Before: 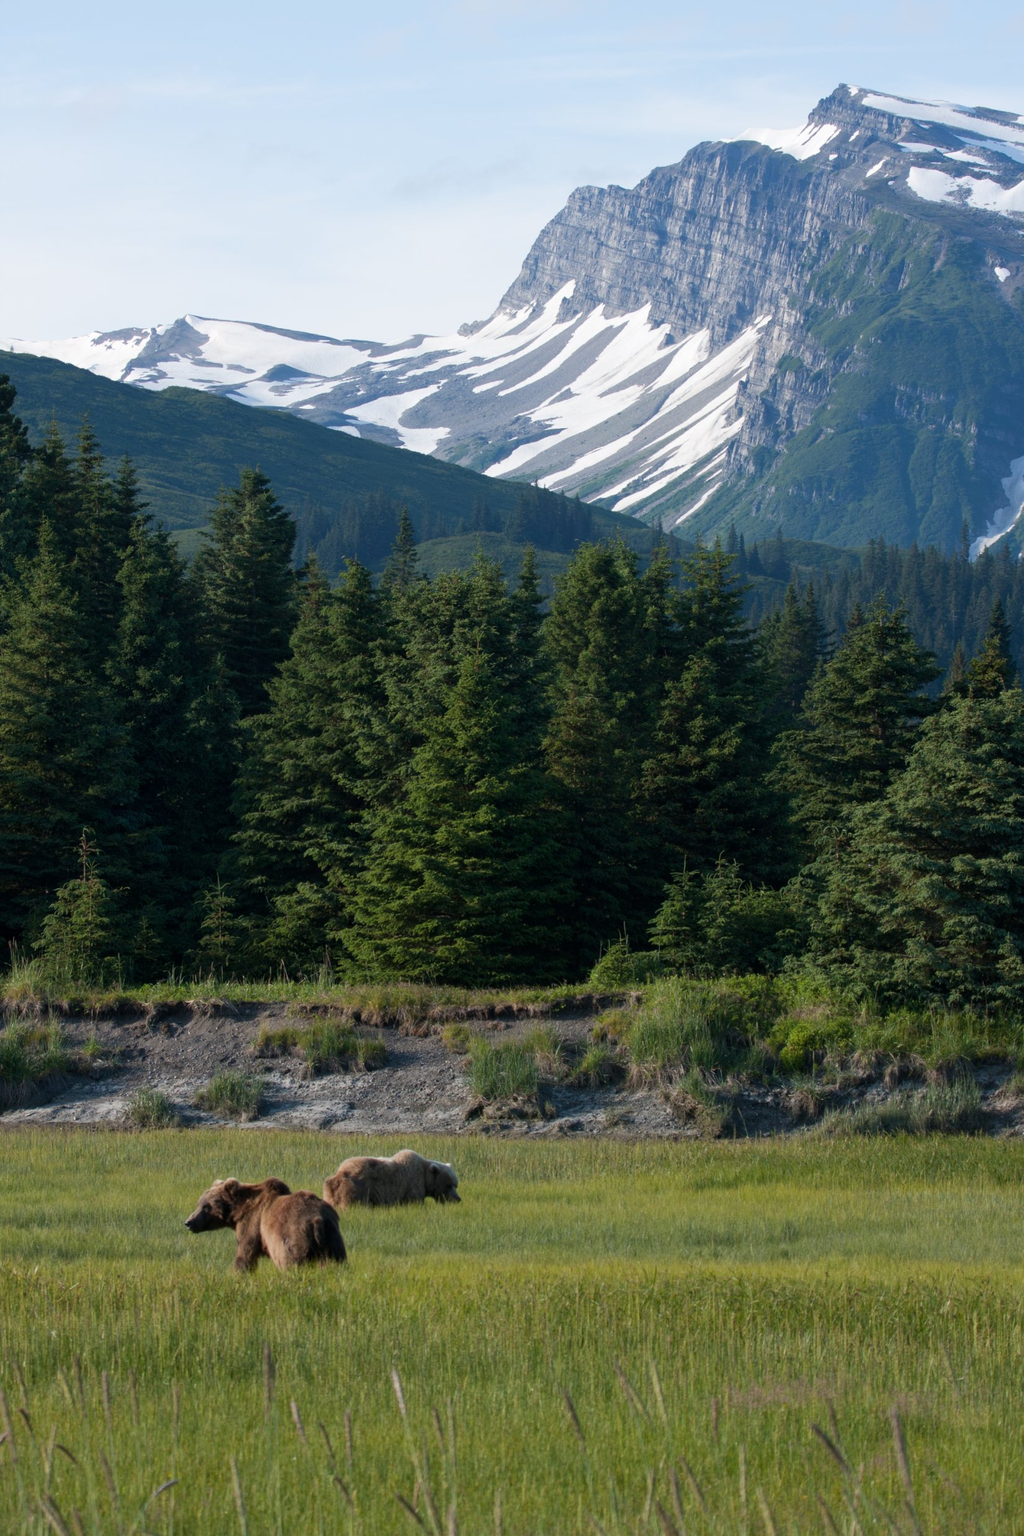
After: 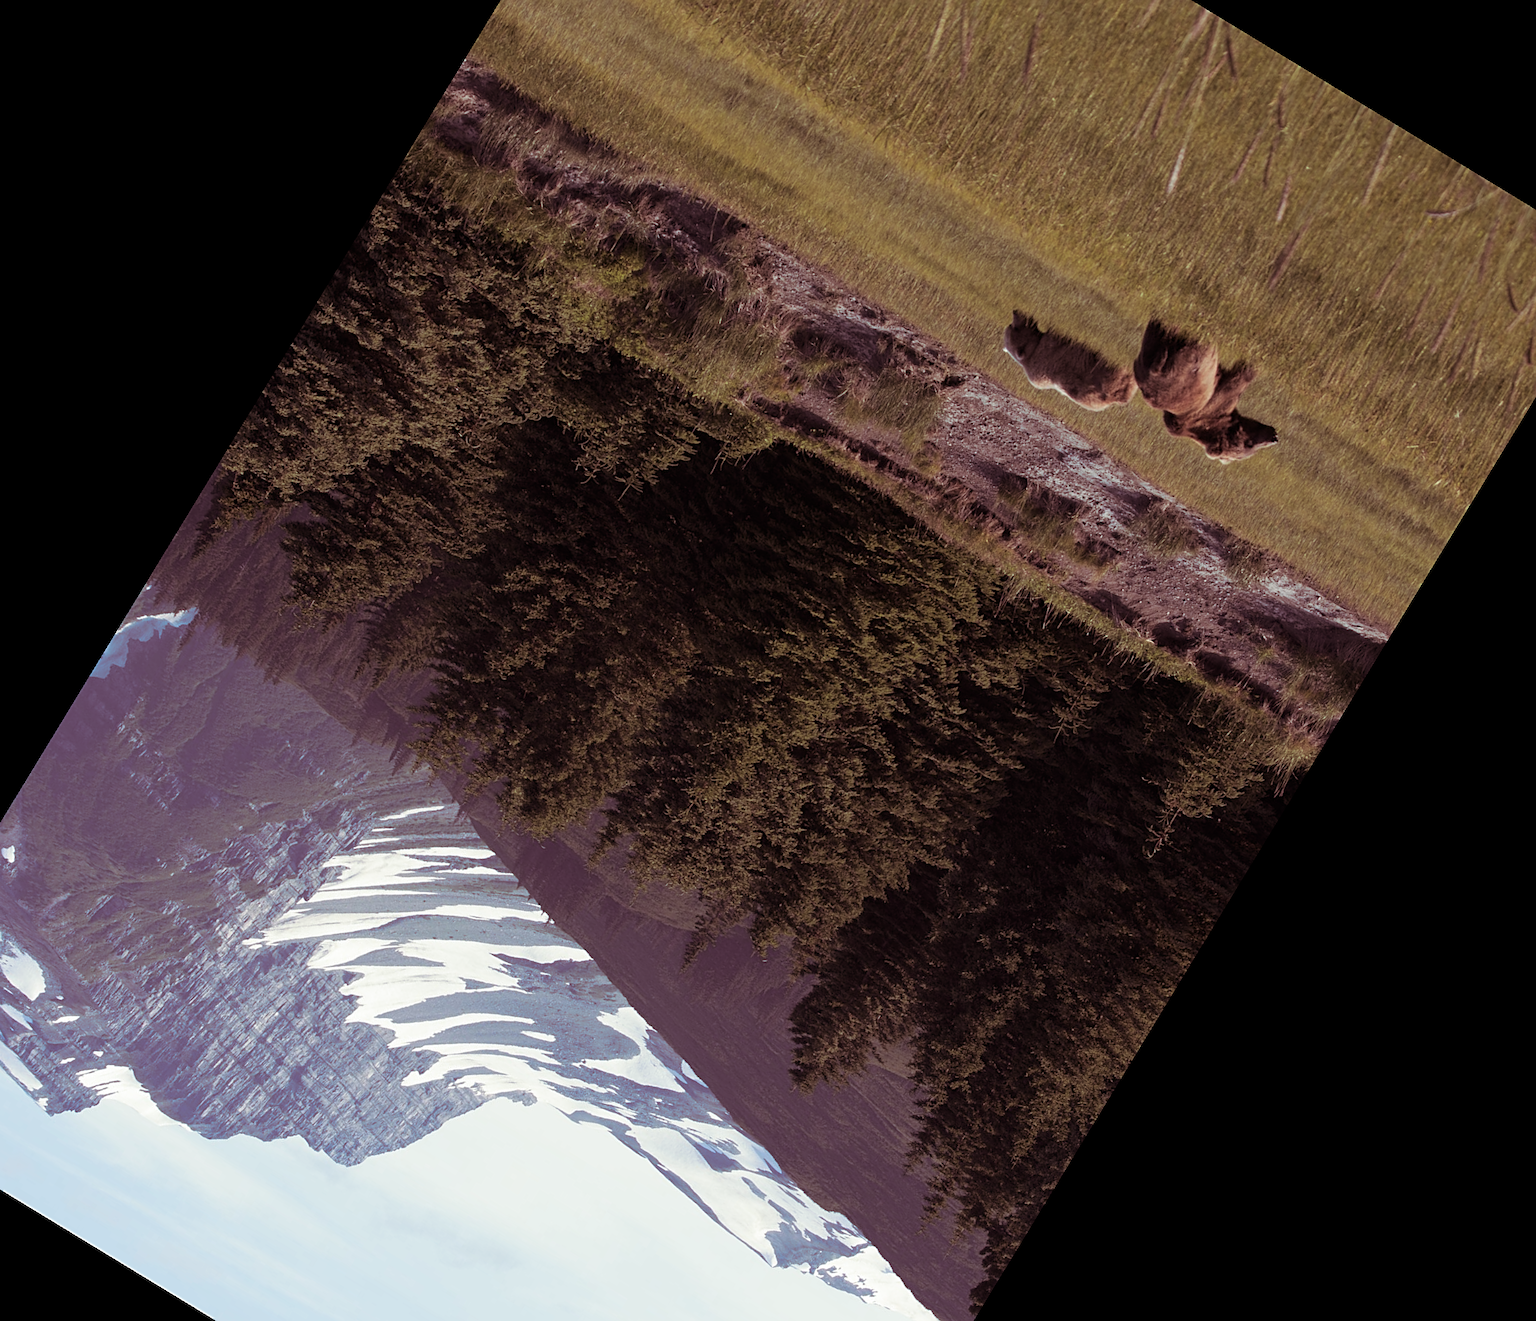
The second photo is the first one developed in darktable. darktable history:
crop and rotate: angle 148.68°, left 9.111%, top 15.603%, right 4.588%, bottom 17.041%
split-toning: on, module defaults
sharpen: on, module defaults
